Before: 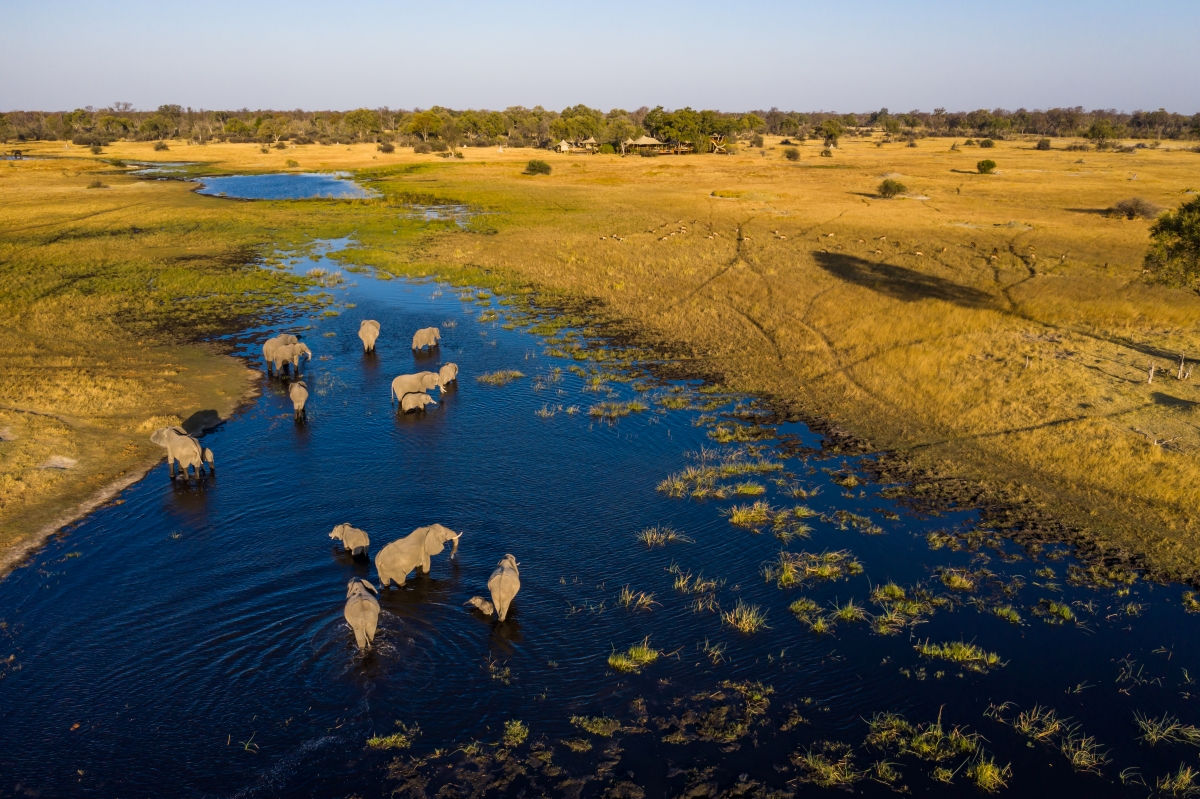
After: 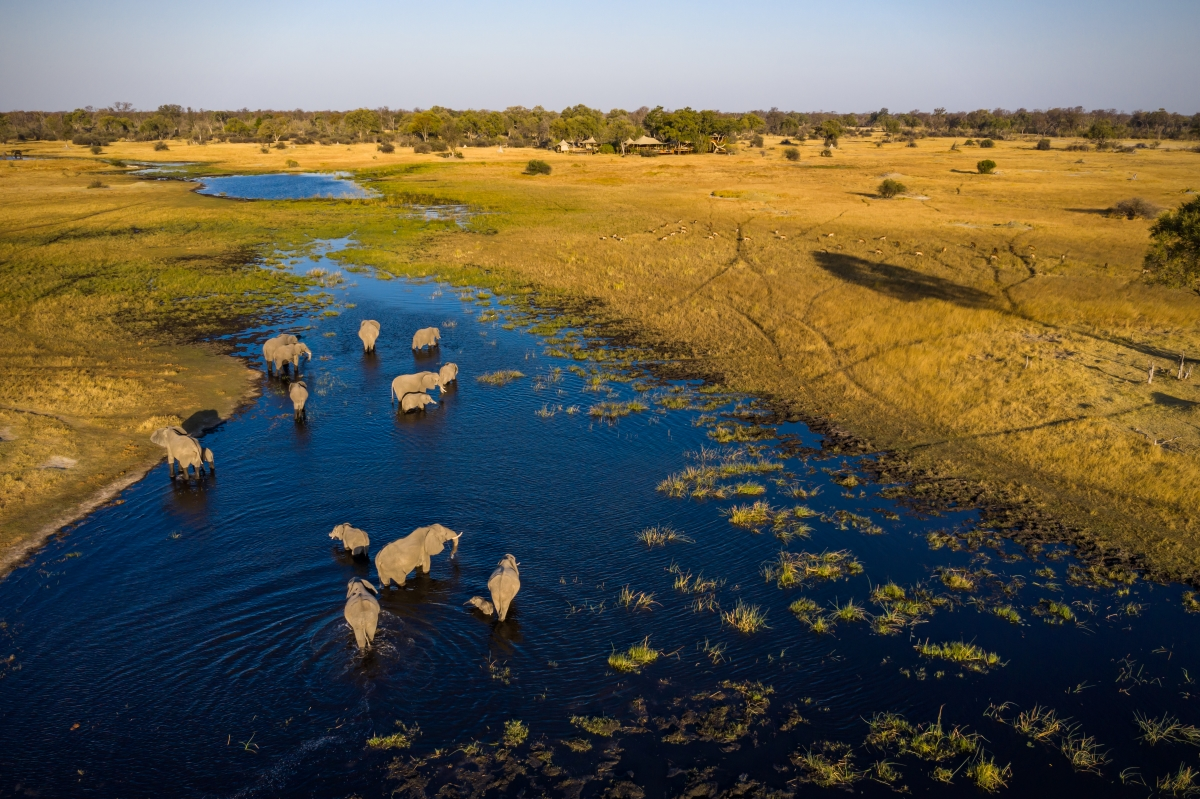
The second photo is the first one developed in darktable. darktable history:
vignetting: saturation -0.033
